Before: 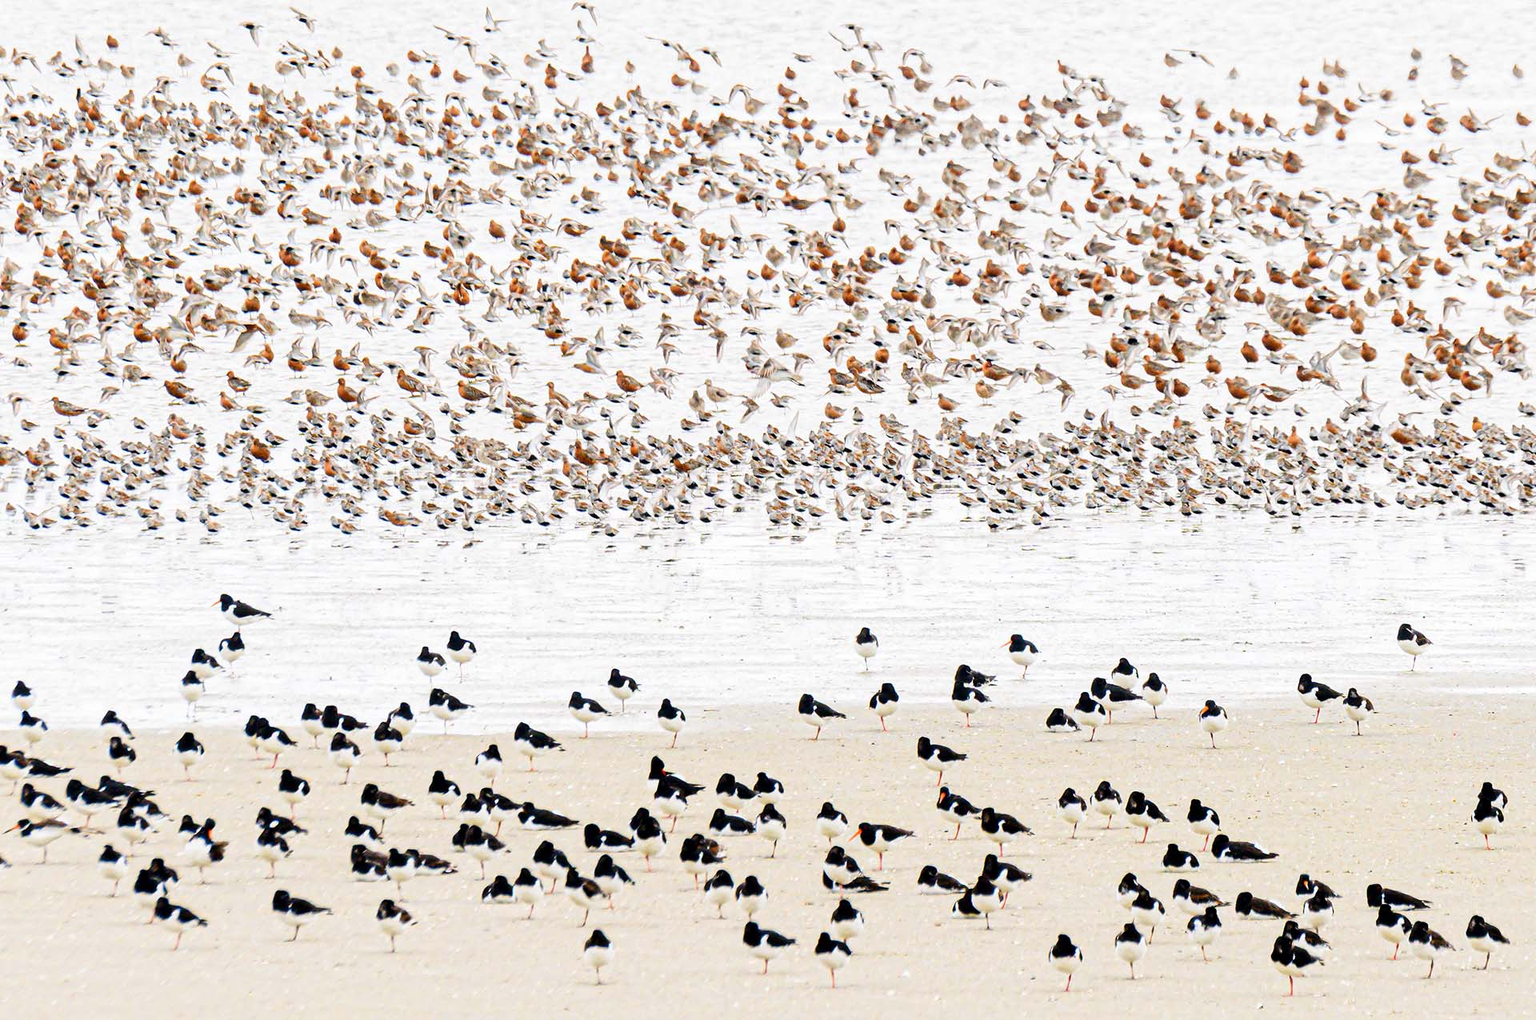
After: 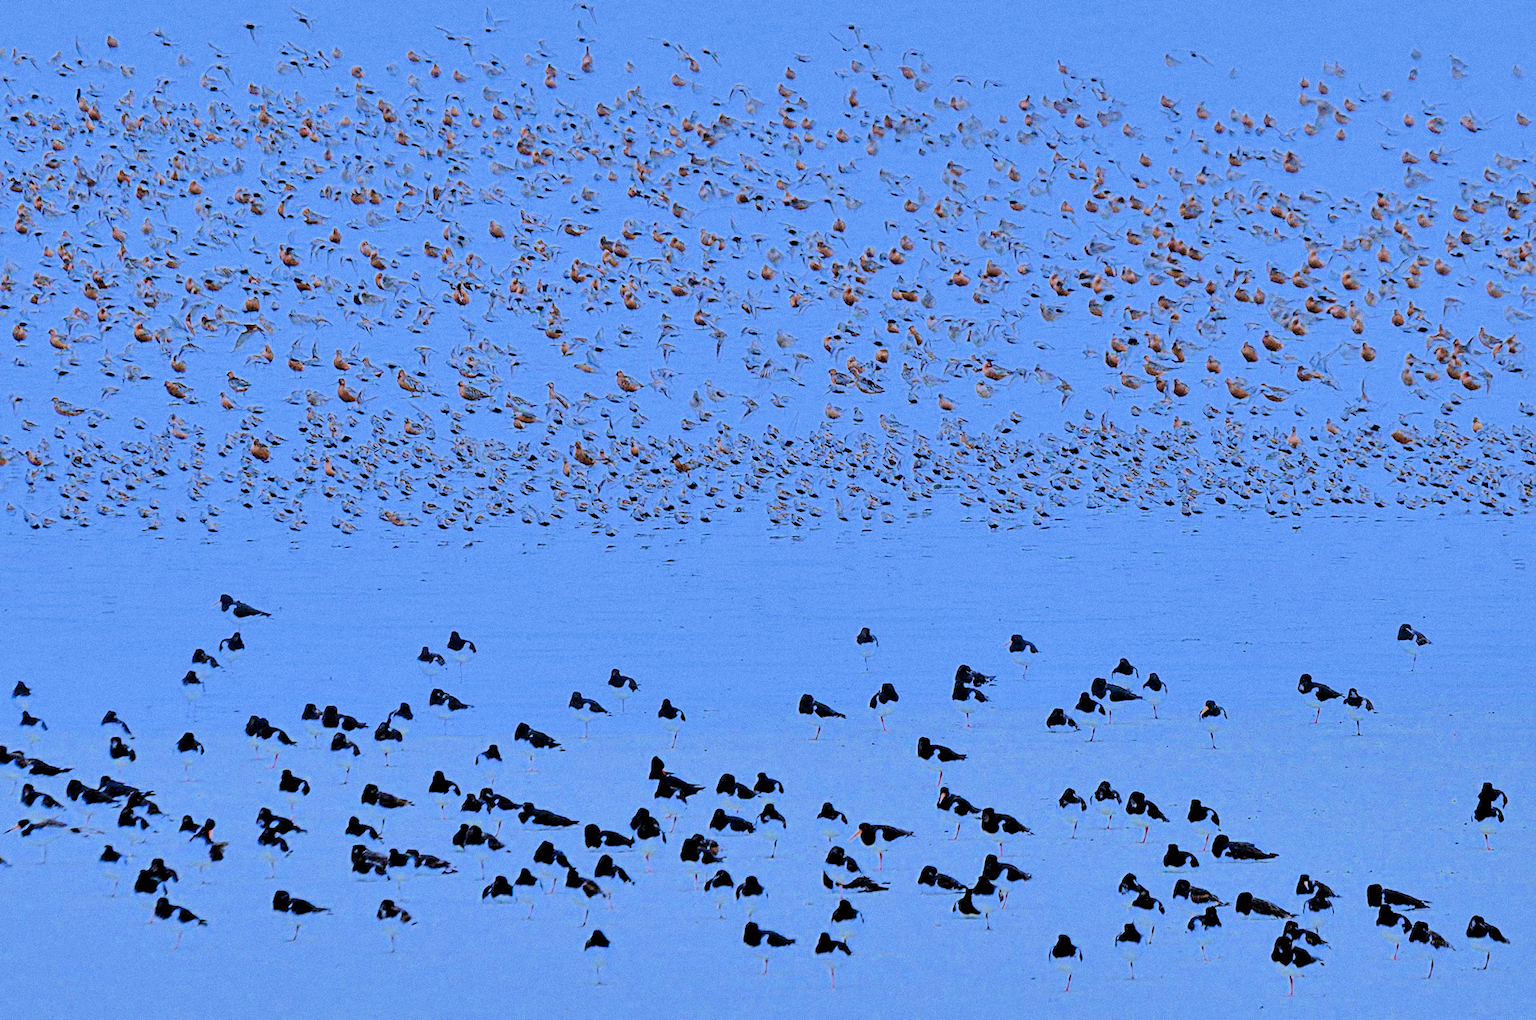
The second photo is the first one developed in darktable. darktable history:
shadows and highlights: highlights color adjustment 0%, soften with gaussian
color calibration: illuminant as shot in camera, x 0.462, y 0.419, temperature 2651.64 K
color correction: highlights a* 3.12, highlights b* -1.55, shadows a* -0.101, shadows b* 2.52, saturation 0.98
grain: coarseness 0.09 ISO
sharpen: on, module defaults
filmic rgb: black relative exposure -7.15 EV, white relative exposure 5.36 EV, hardness 3.02, color science v6 (2022)
